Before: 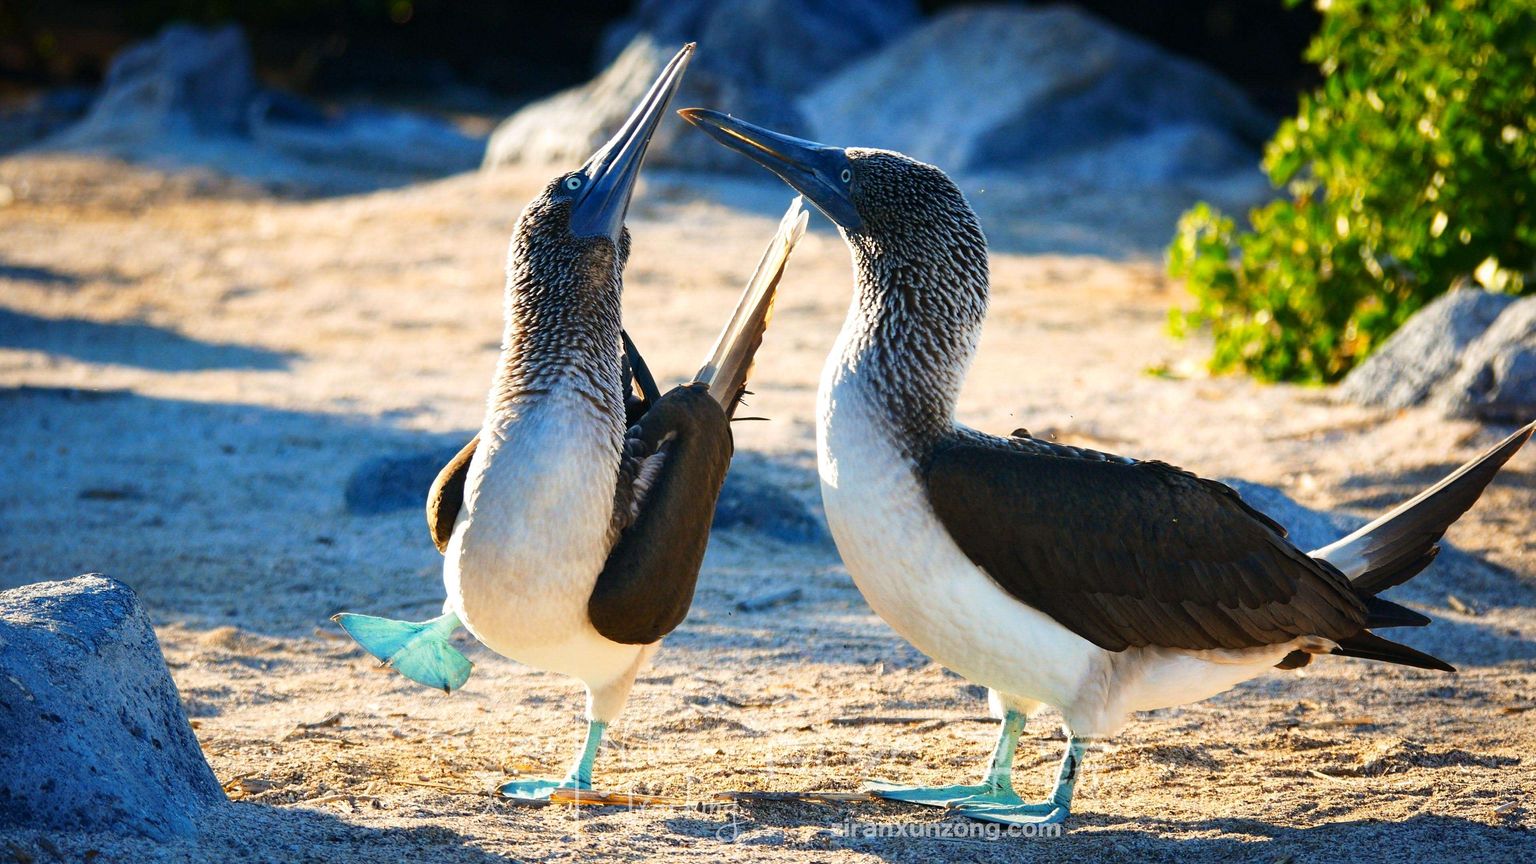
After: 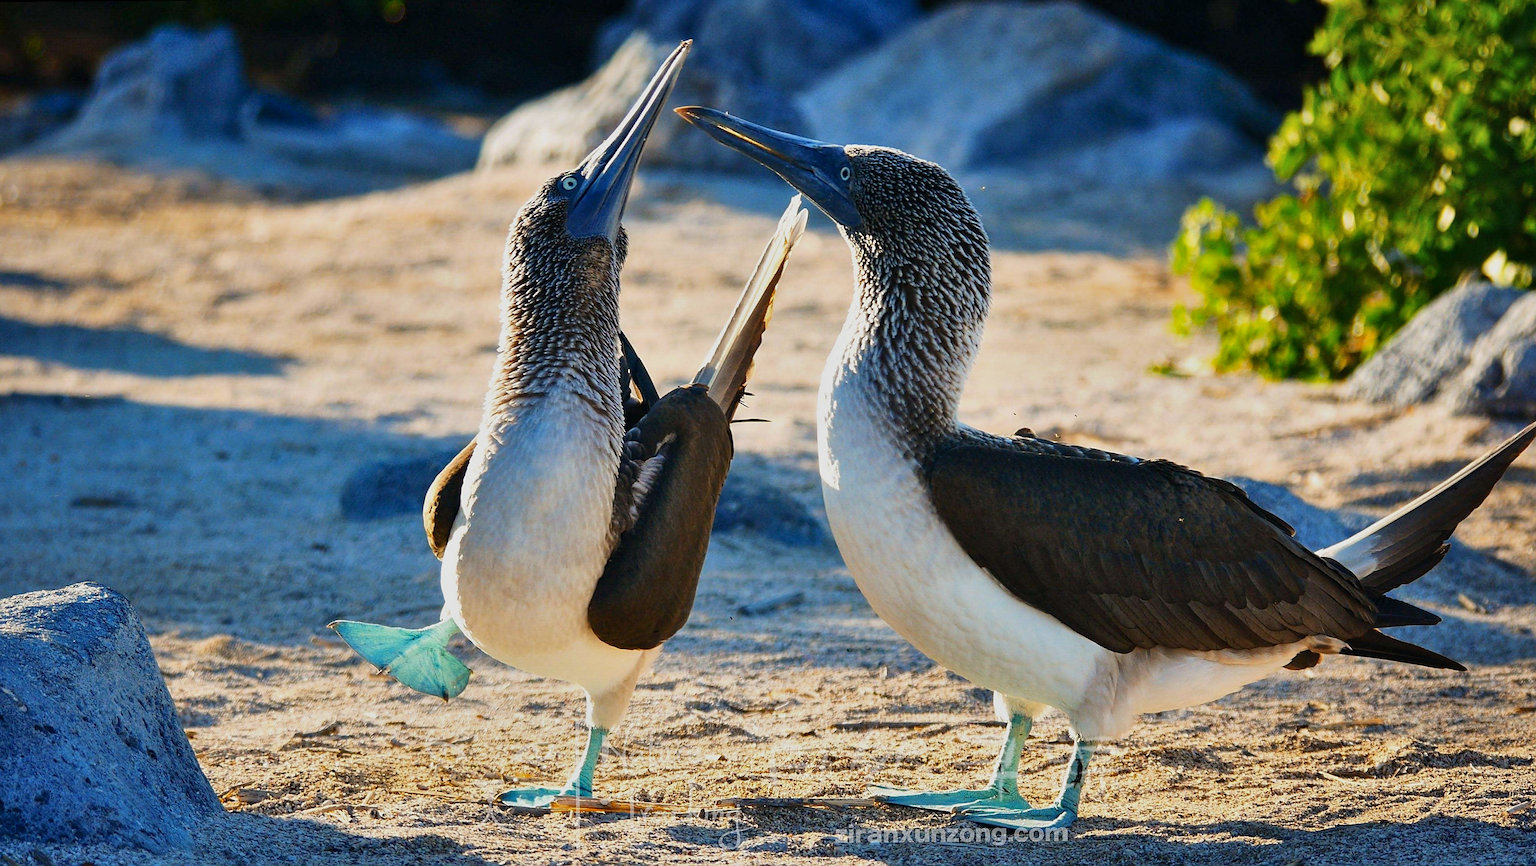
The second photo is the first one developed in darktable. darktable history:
rotate and perspective: rotation -0.45°, automatic cropping original format, crop left 0.008, crop right 0.992, crop top 0.012, crop bottom 0.988
shadows and highlights: low approximation 0.01, soften with gaussian
sharpen: on, module defaults
exposure: exposure -0.36 EV, compensate highlight preservation false
